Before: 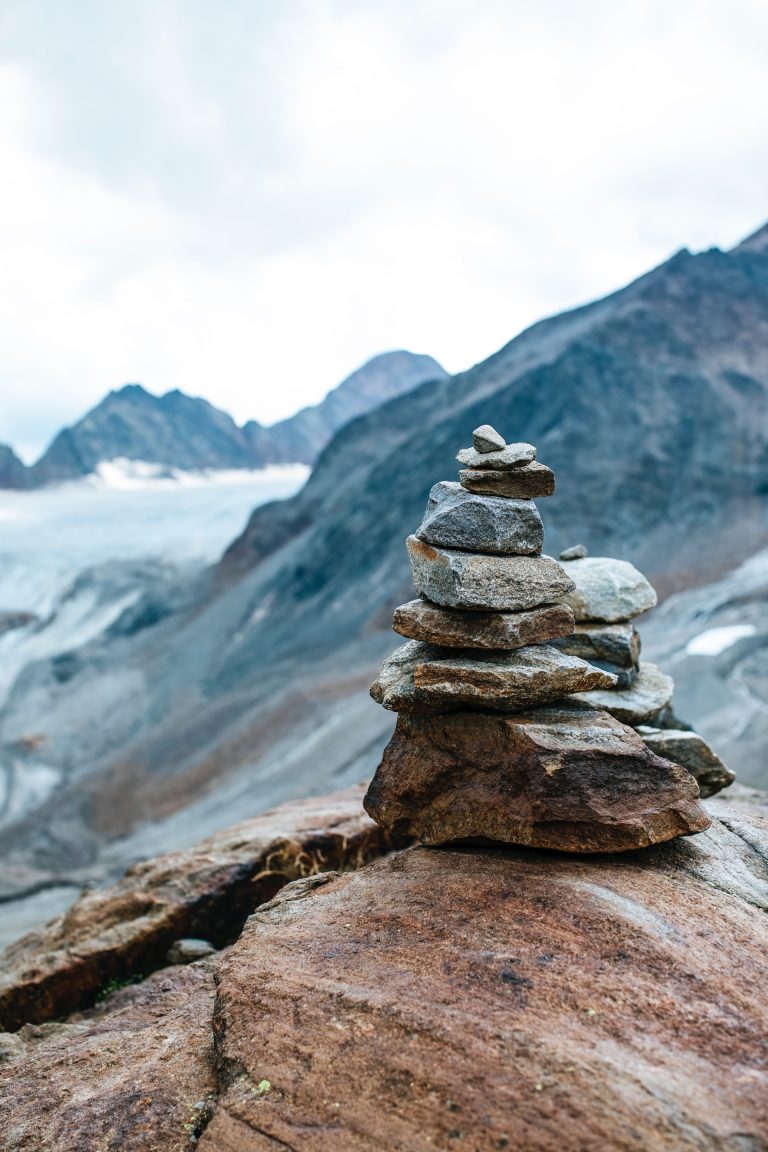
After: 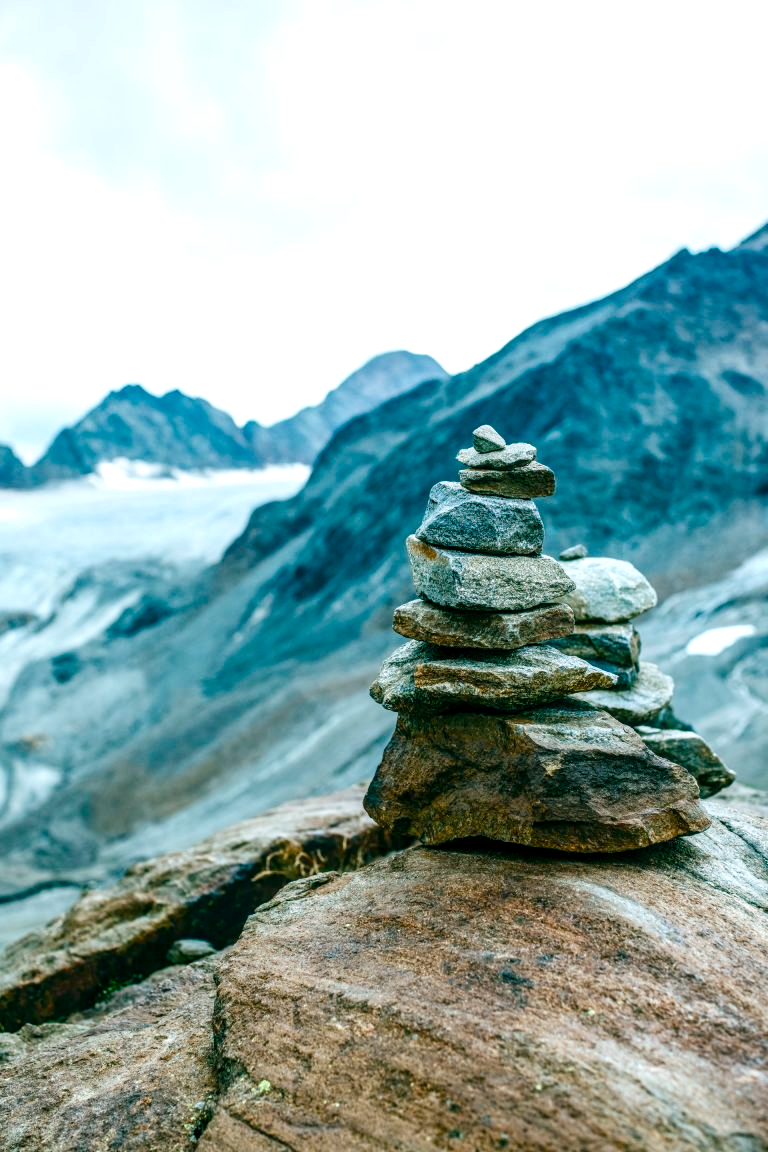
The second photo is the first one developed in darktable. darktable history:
color balance rgb: power › chroma 2.126%, power › hue 167.62°, perceptual saturation grading › global saturation 20%, perceptual saturation grading › highlights -25.428%, perceptual saturation grading › shadows 25.914%, perceptual brilliance grading › global brilliance 9.661%, perceptual brilliance grading › shadows 15.482%, saturation formula JzAzBz (2021)
local contrast: on, module defaults
